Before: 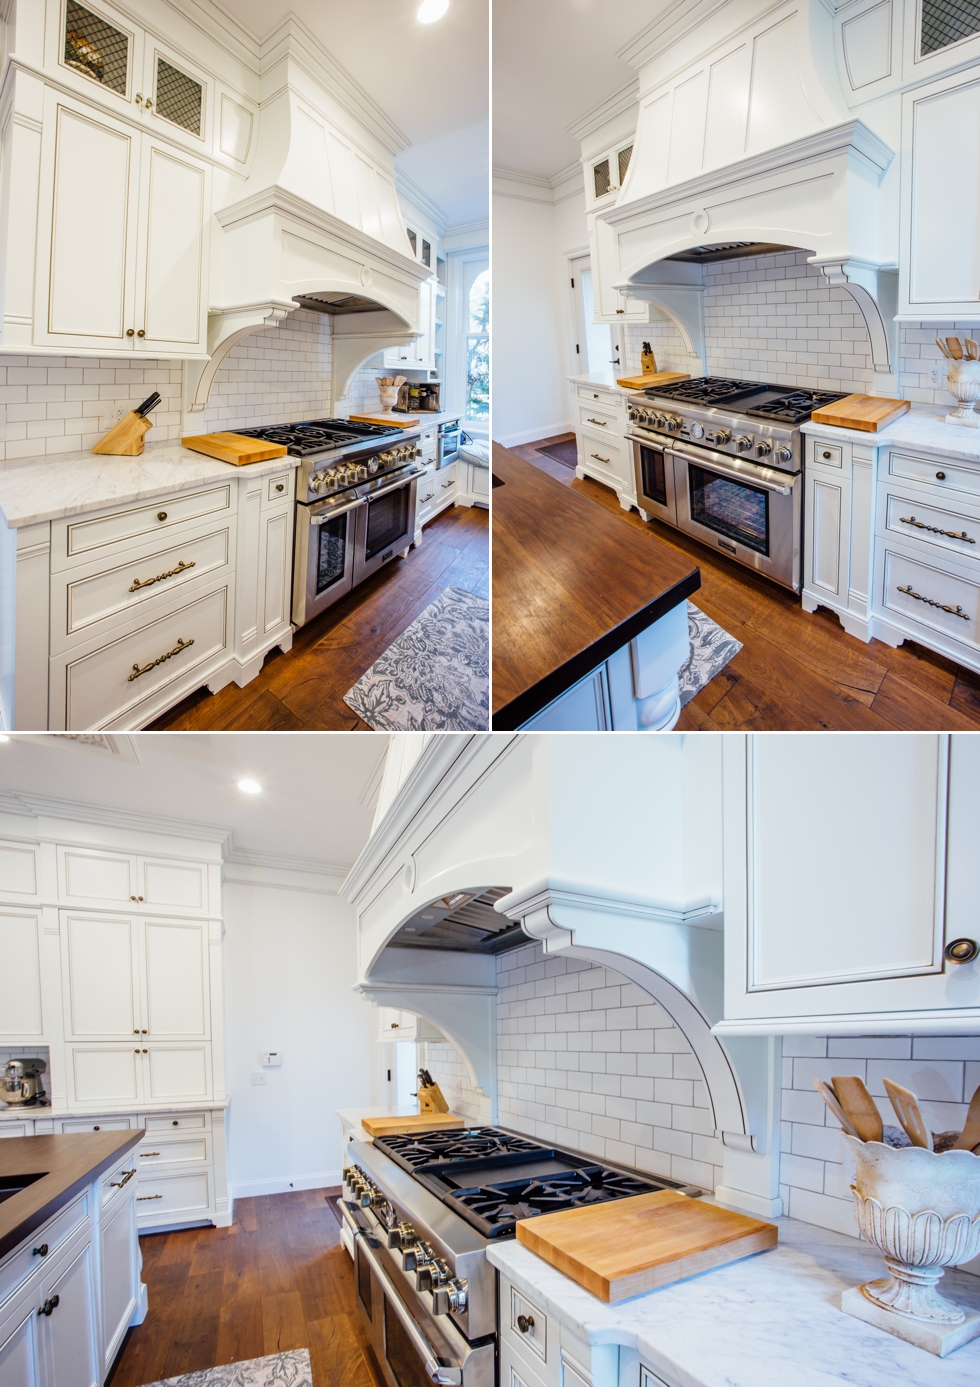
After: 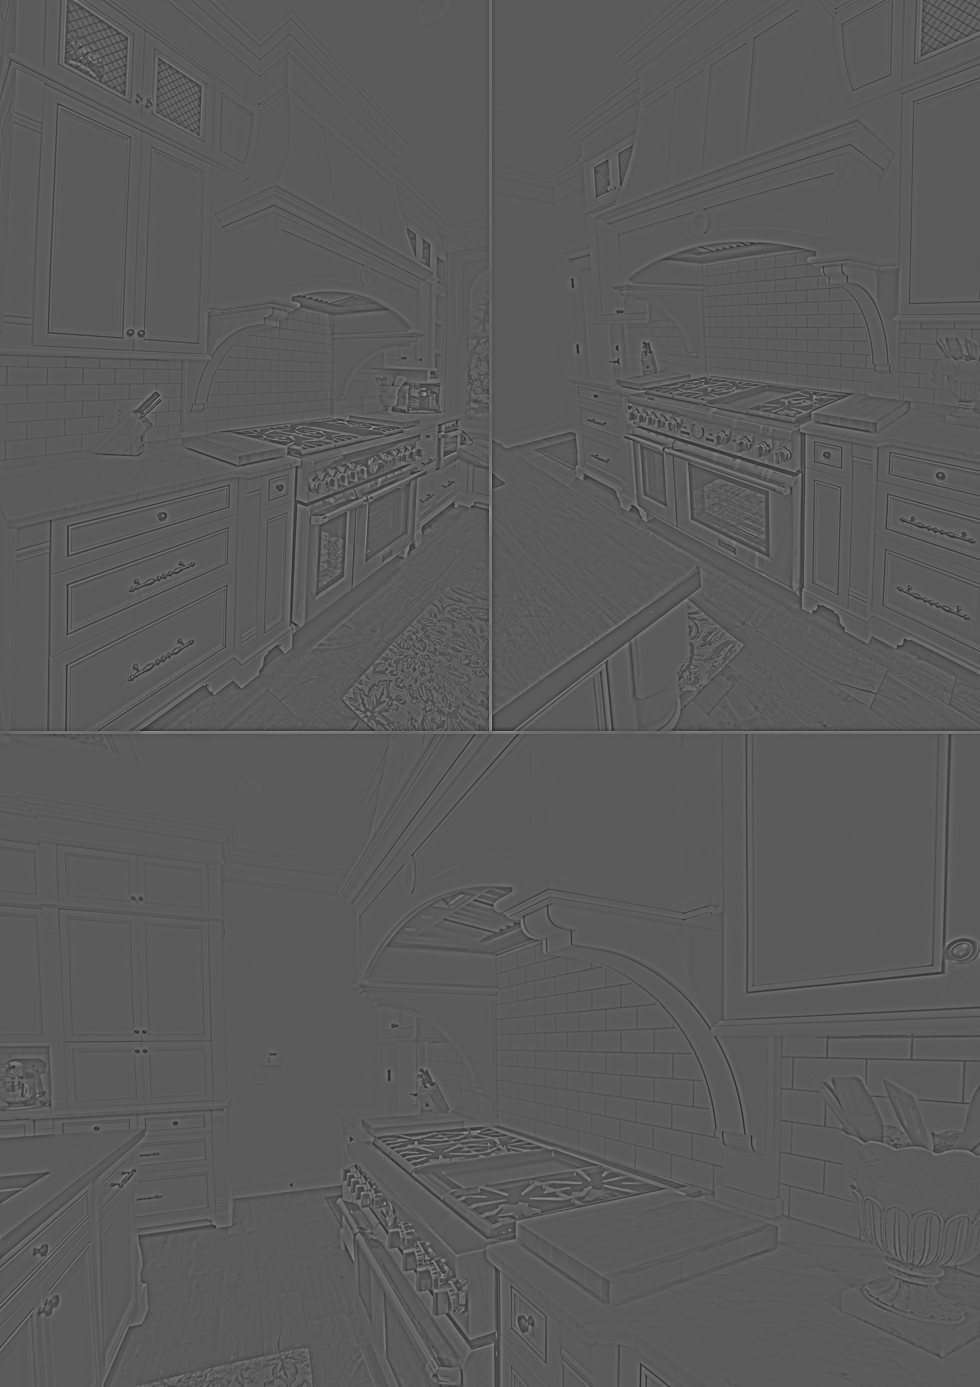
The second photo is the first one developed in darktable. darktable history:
contrast brightness saturation: contrast 0.22, brightness -0.19, saturation 0.24
highpass: sharpness 5.84%, contrast boost 8.44%
